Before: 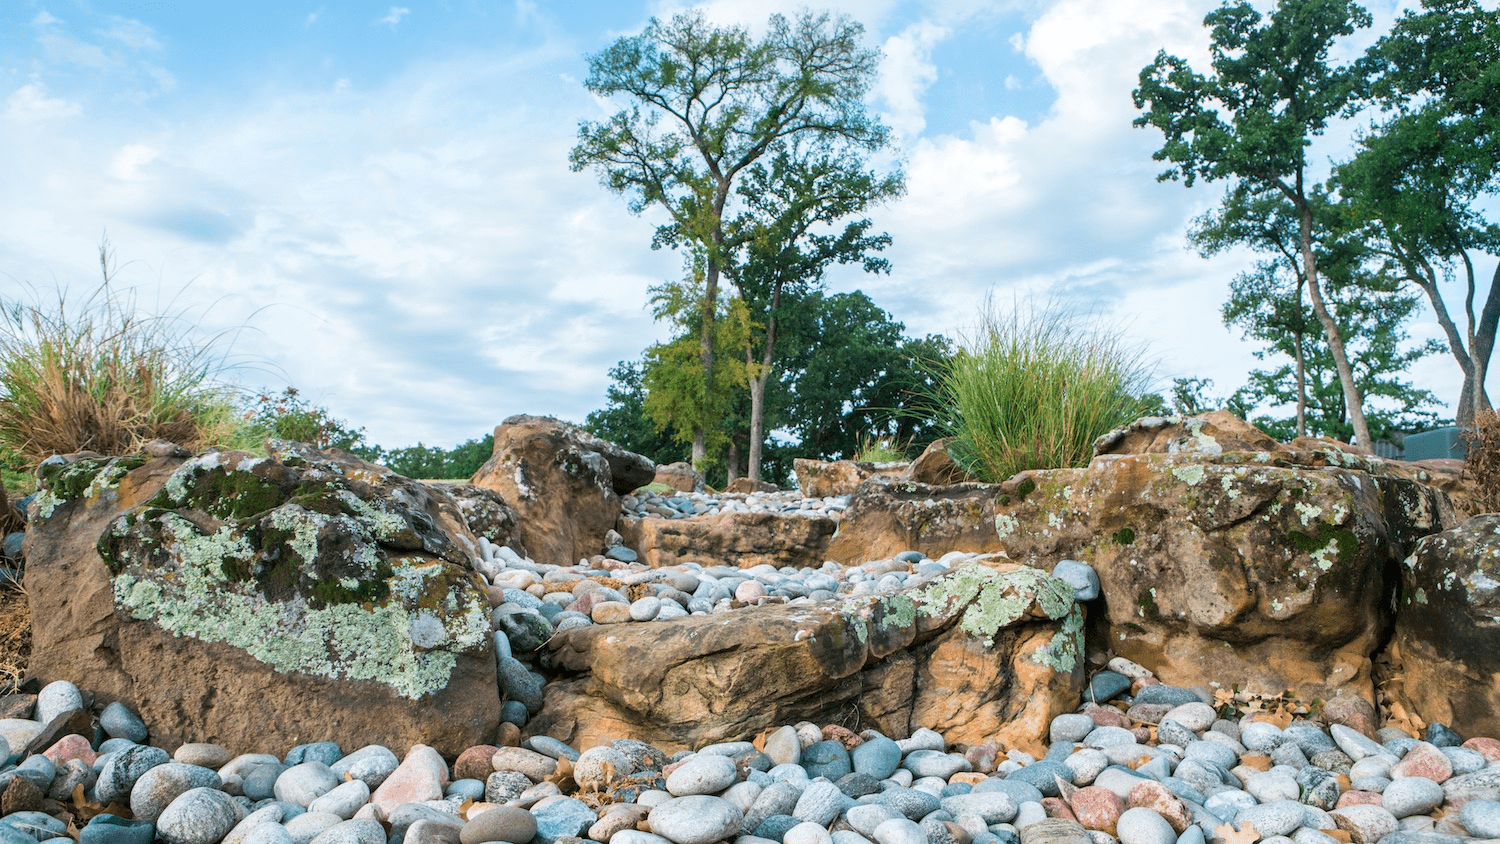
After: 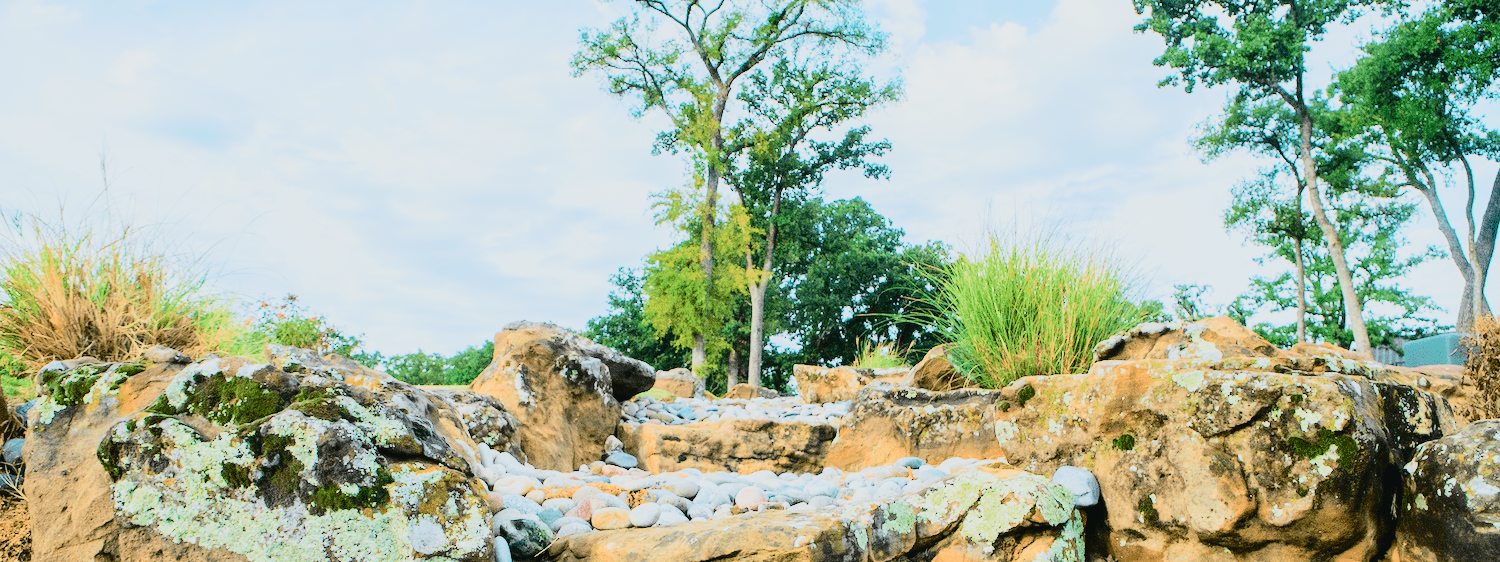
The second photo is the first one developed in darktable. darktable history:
crop: top 11.166%, bottom 22.168%
filmic rgb: black relative exposure -7.65 EV, white relative exposure 4.56 EV, hardness 3.61
tone equalizer: on, module defaults
tone curve: curves: ch0 [(0, 0.03) (0.113, 0.087) (0.207, 0.184) (0.515, 0.612) (0.712, 0.793) (1, 0.946)]; ch1 [(0, 0) (0.172, 0.123) (0.317, 0.279) (0.414, 0.382) (0.476, 0.479) (0.505, 0.498) (0.534, 0.534) (0.621, 0.65) (0.709, 0.764) (1, 1)]; ch2 [(0, 0) (0.411, 0.424) (0.505, 0.505) (0.521, 0.524) (0.537, 0.57) (0.65, 0.699) (1, 1)], color space Lab, independent channels, preserve colors none
exposure: black level correction 0, exposure 1 EV, compensate exposure bias true, compensate highlight preservation false
bloom: size 9%, threshold 100%, strength 7%
